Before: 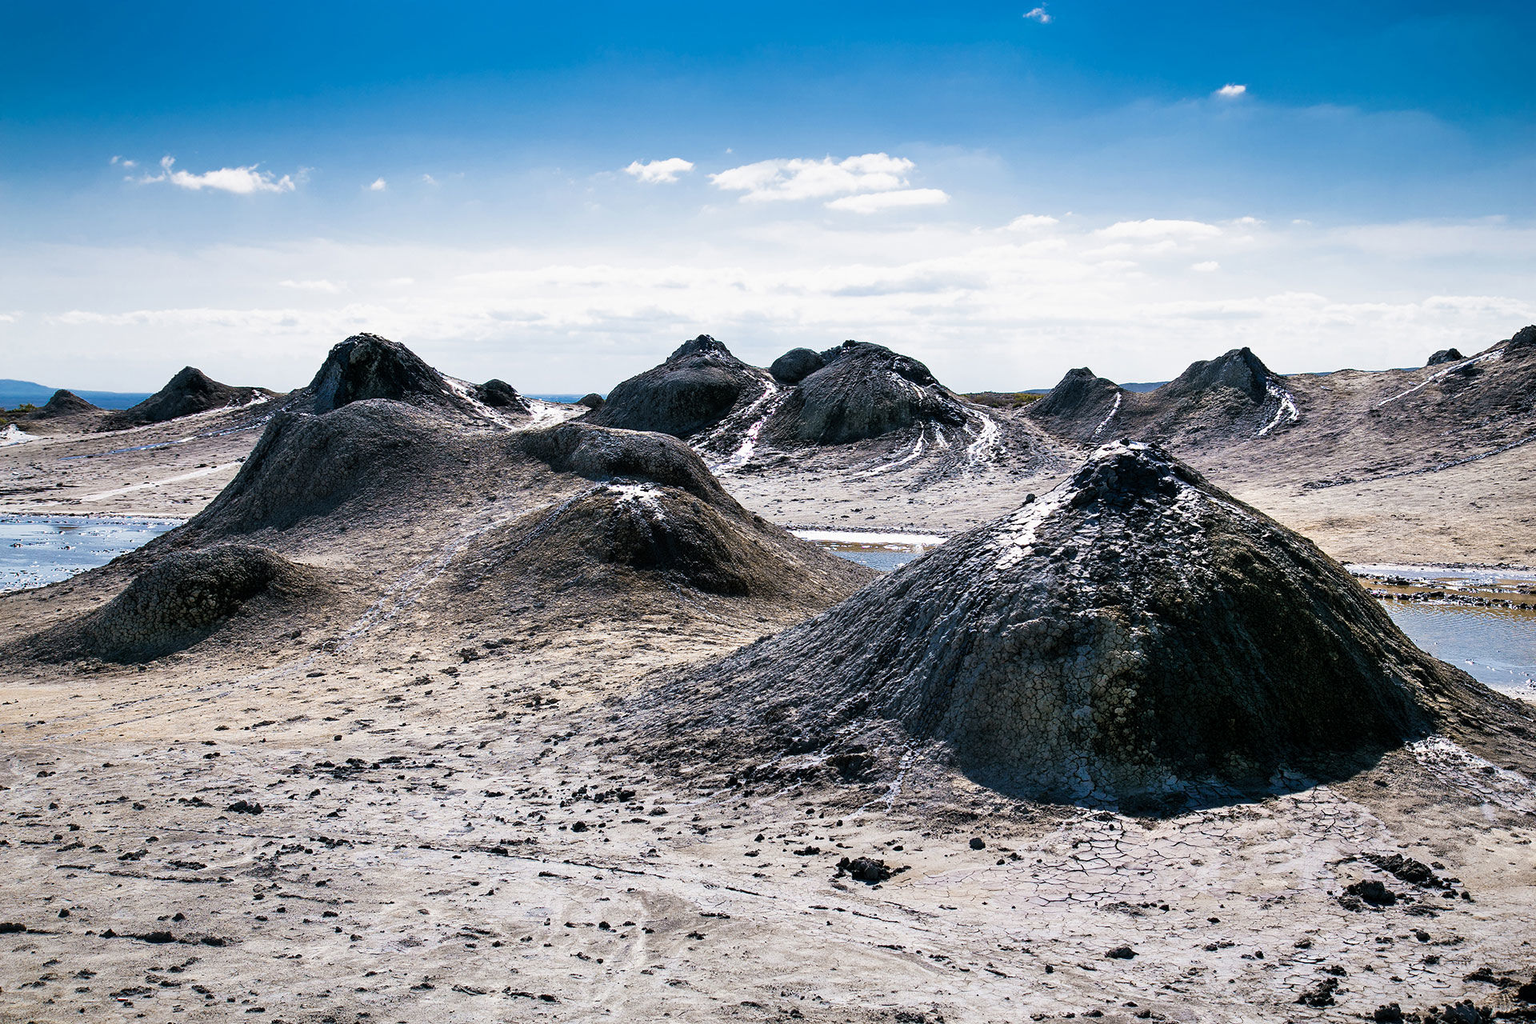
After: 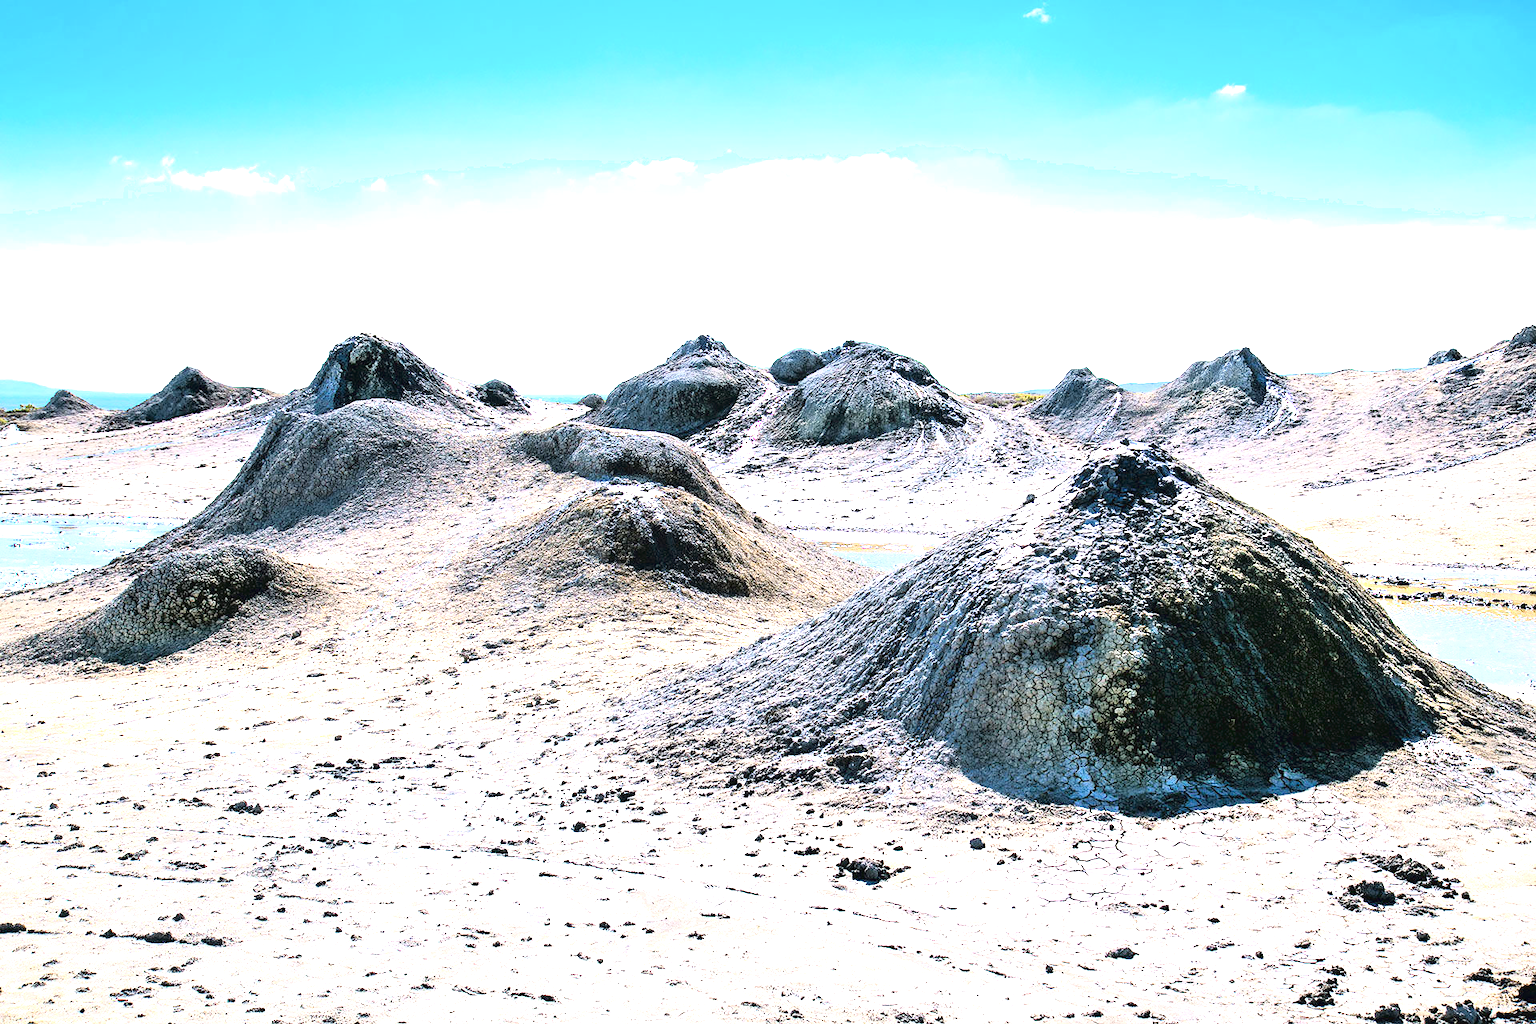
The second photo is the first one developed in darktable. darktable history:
tone curve: curves: ch0 [(0.001, 0.029) (0.084, 0.074) (0.162, 0.165) (0.304, 0.382) (0.466, 0.576) (0.654, 0.741) (0.848, 0.906) (0.984, 0.963)]; ch1 [(0, 0) (0.34, 0.235) (0.46, 0.46) (0.515, 0.502) (0.553, 0.567) (0.764, 0.815) (1, 1)]; ch2 [(0, 0) (0.44, 0.458) (0.479, 0.492) (0.524, 0.507) (0.547, 0.579) (0.673, 0.712) (1, 1)]
shadows and highlights: shadows -1.22, highlights 41.74
exposure: black level correction 0, exposure 1.992 EV, compensate highlight preservation false
